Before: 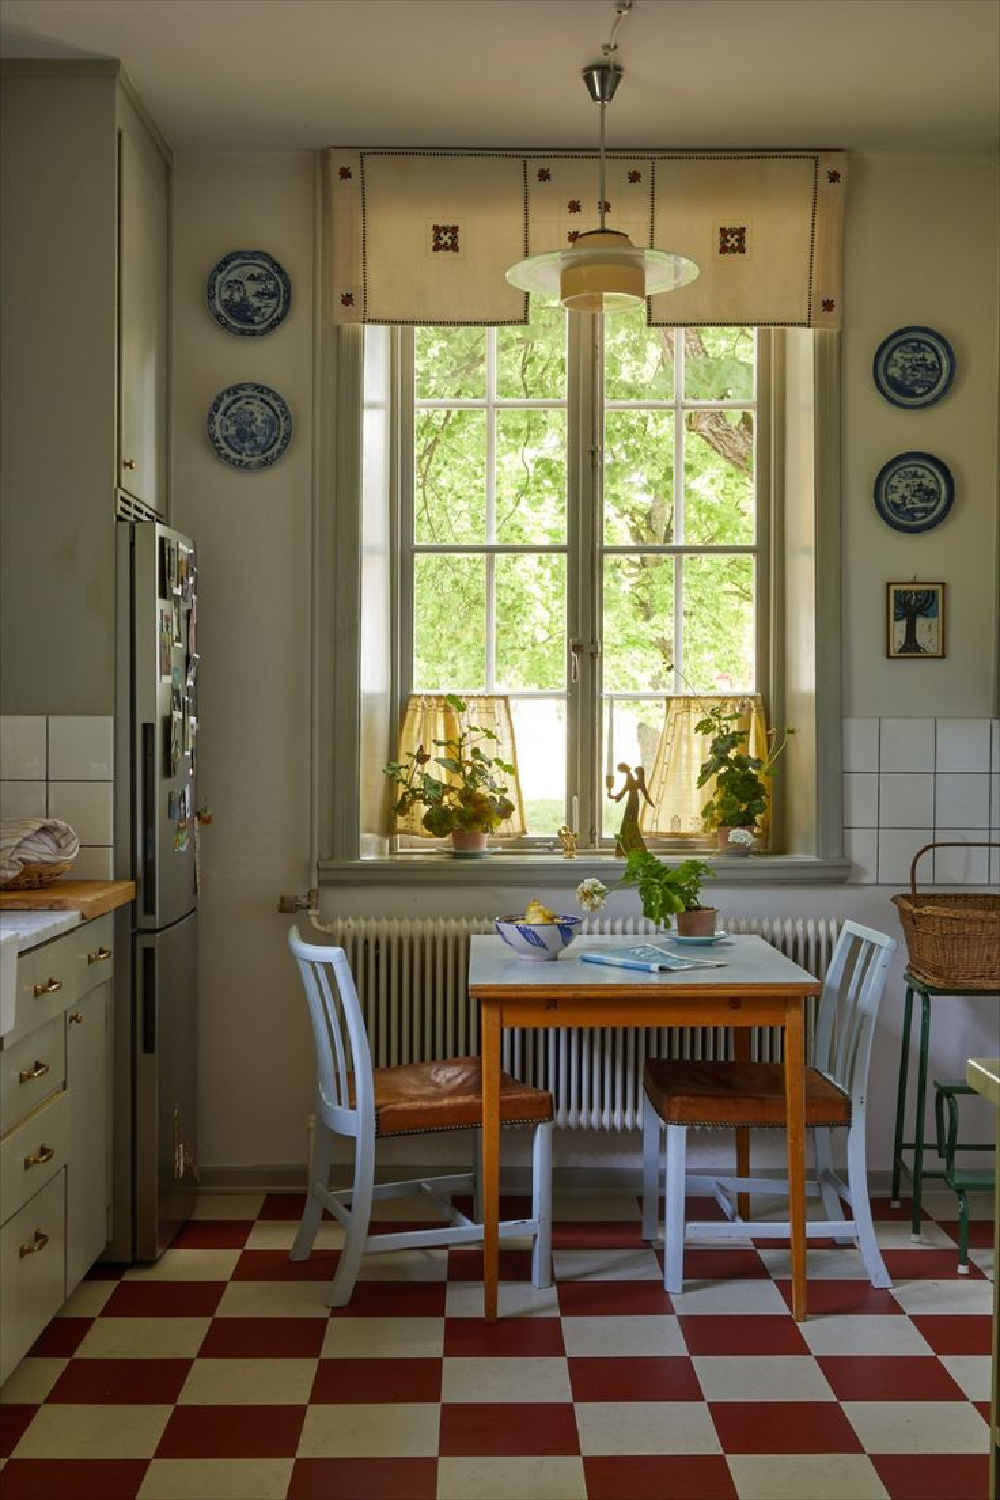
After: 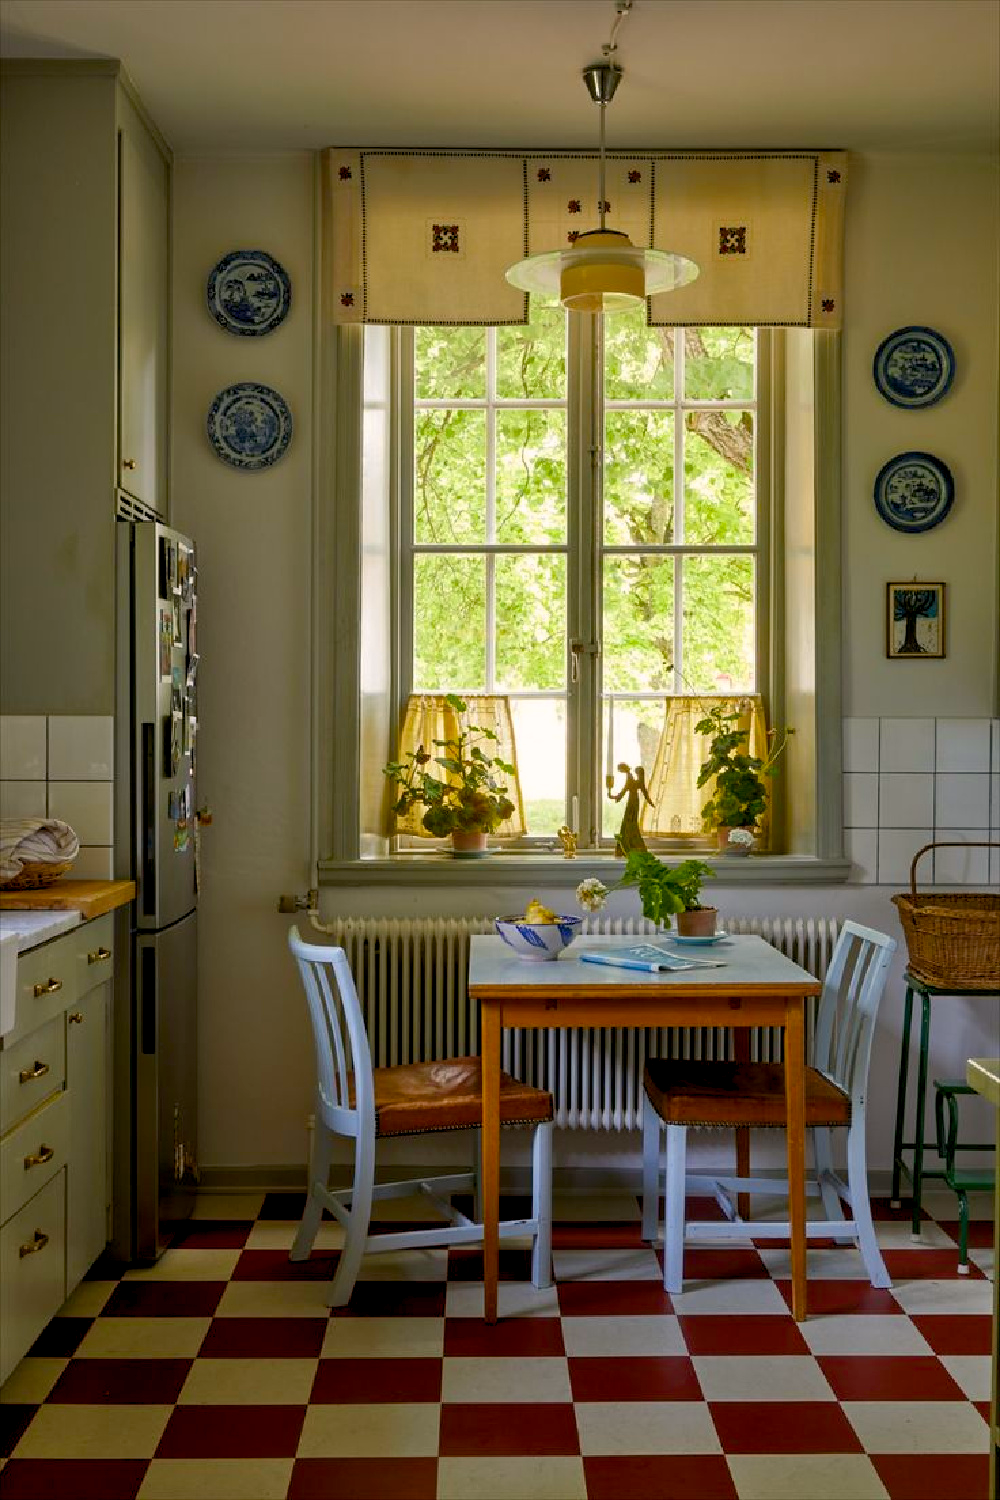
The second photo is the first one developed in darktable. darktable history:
color balance rgb: highlights gain › chroma 1.116%, highlights gain › hue 60.13°, global offset › luminance -0.849%, linear chroma grading › global chroma 14.685%, perceptual saturation grading › global saturation 1.995%, perceptual saturation grading › highlights -1.011%, perceptual saturation grading › mid-tones 3.277%, perceptual saturation grading › shadows 9.059%, global vibrance 9.166%
